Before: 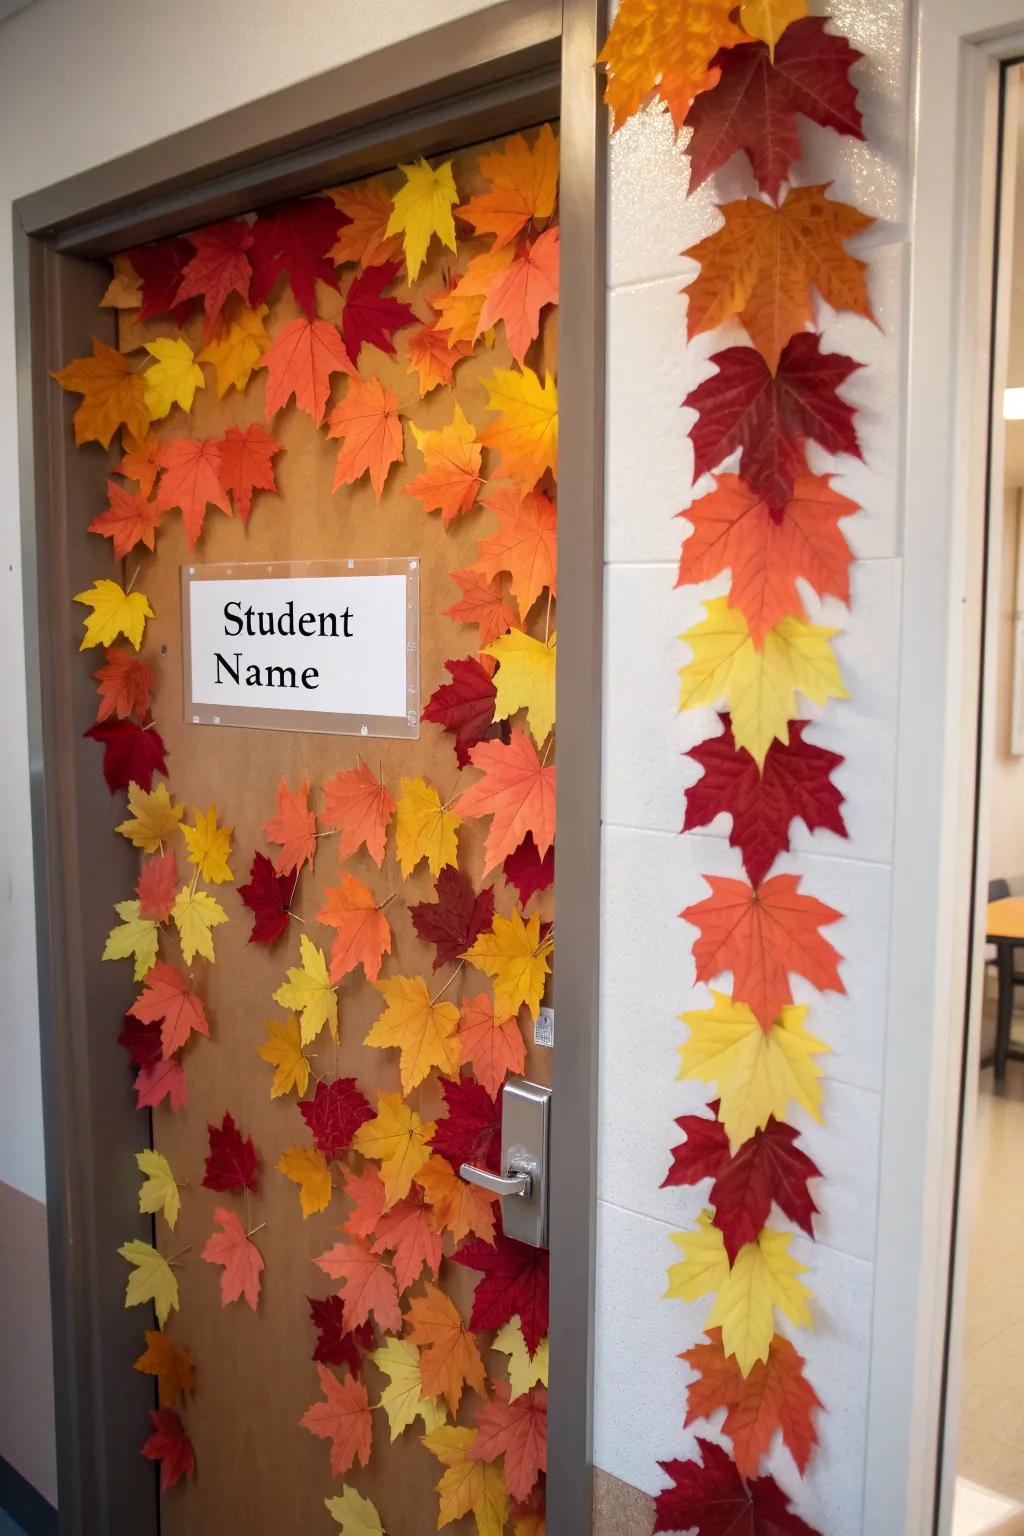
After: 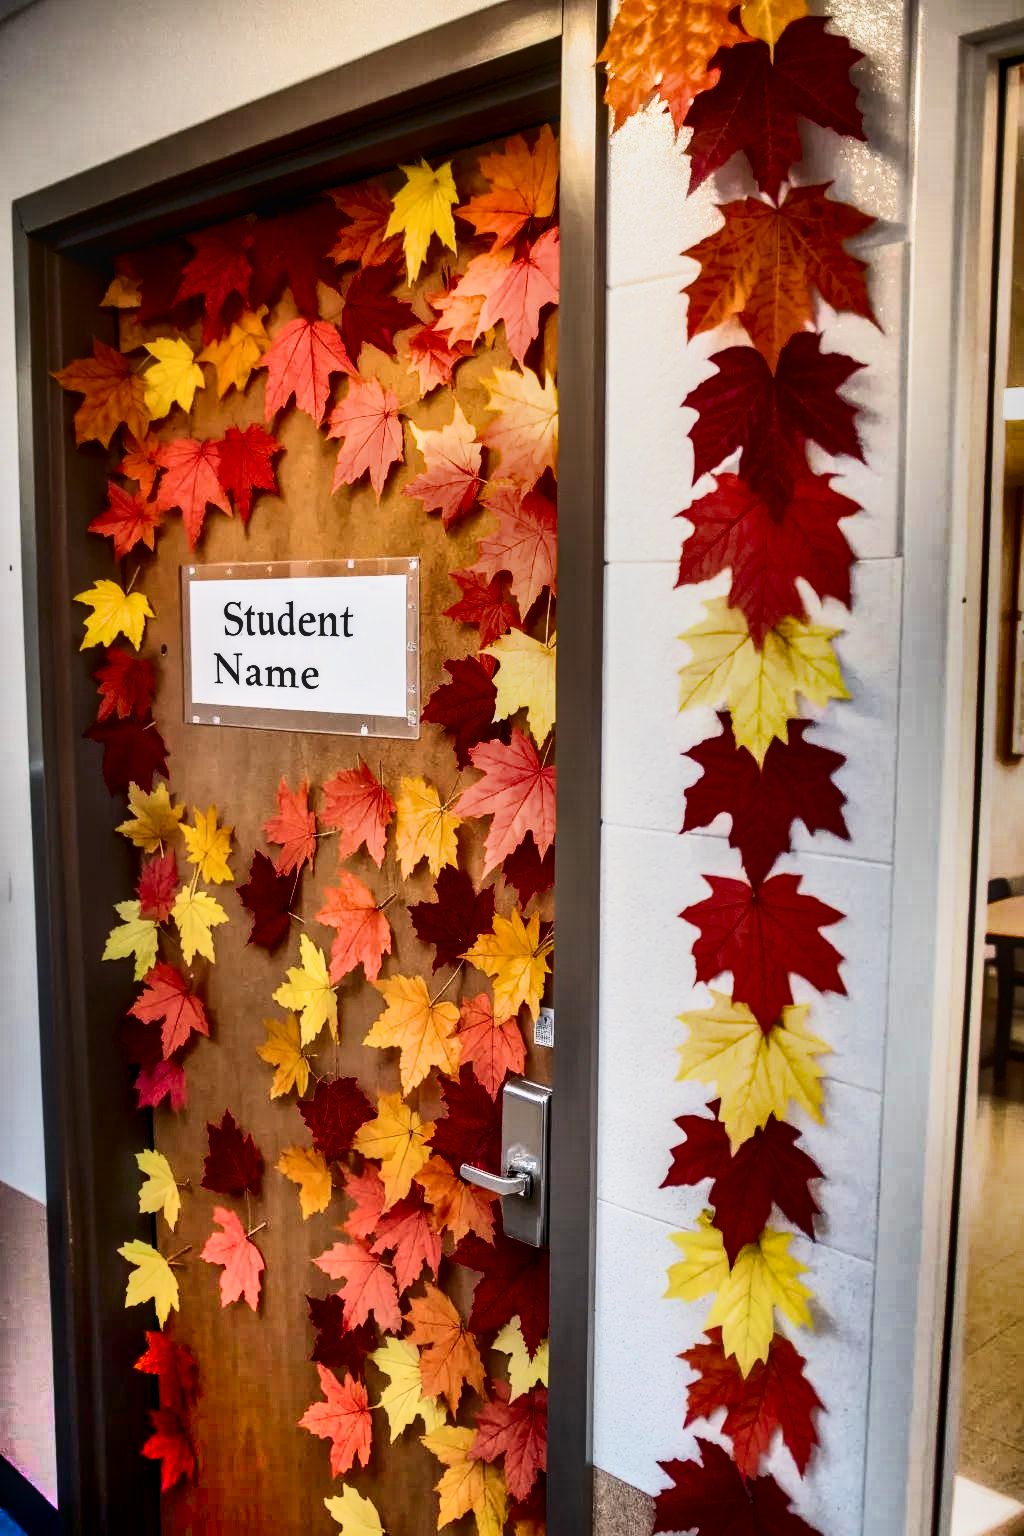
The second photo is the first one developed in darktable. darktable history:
exposure: black level correction 0, exposure 0.302 EV, compensate exposure bias true, compensate highlight preservation false
local contrast: on, module defaults
filmic rgb: black relative exposure -8.67 EV, white relative exposure 2.7 EV, target black luminance 0%, target white luminance 99.862%, hardness 6.25, latitude 74.88%, contrast 1.325, highlights saturation mix -6.06%
contrast brightness saturation: contrast 0.243, brightness -0.229, saturation 0.148
shadows and highlights: radius 124.27, shadows 98.82, white point adjustment -3.16, highlights -98.28, soften with gaussian
